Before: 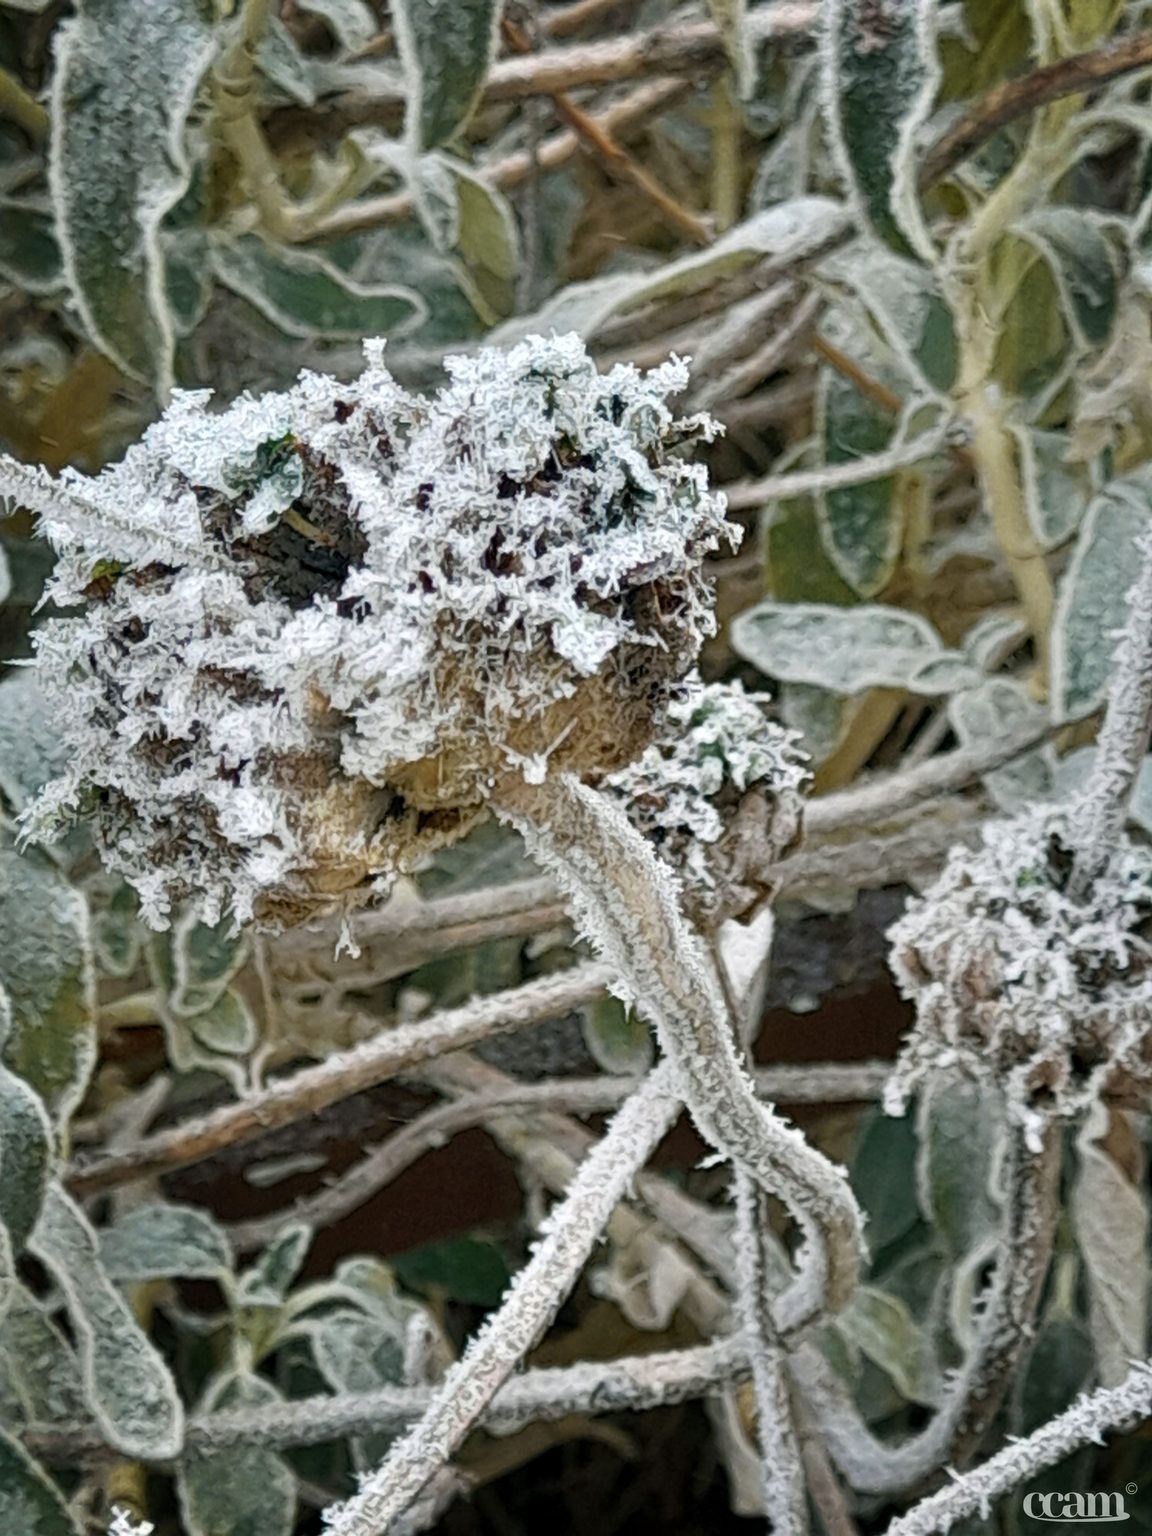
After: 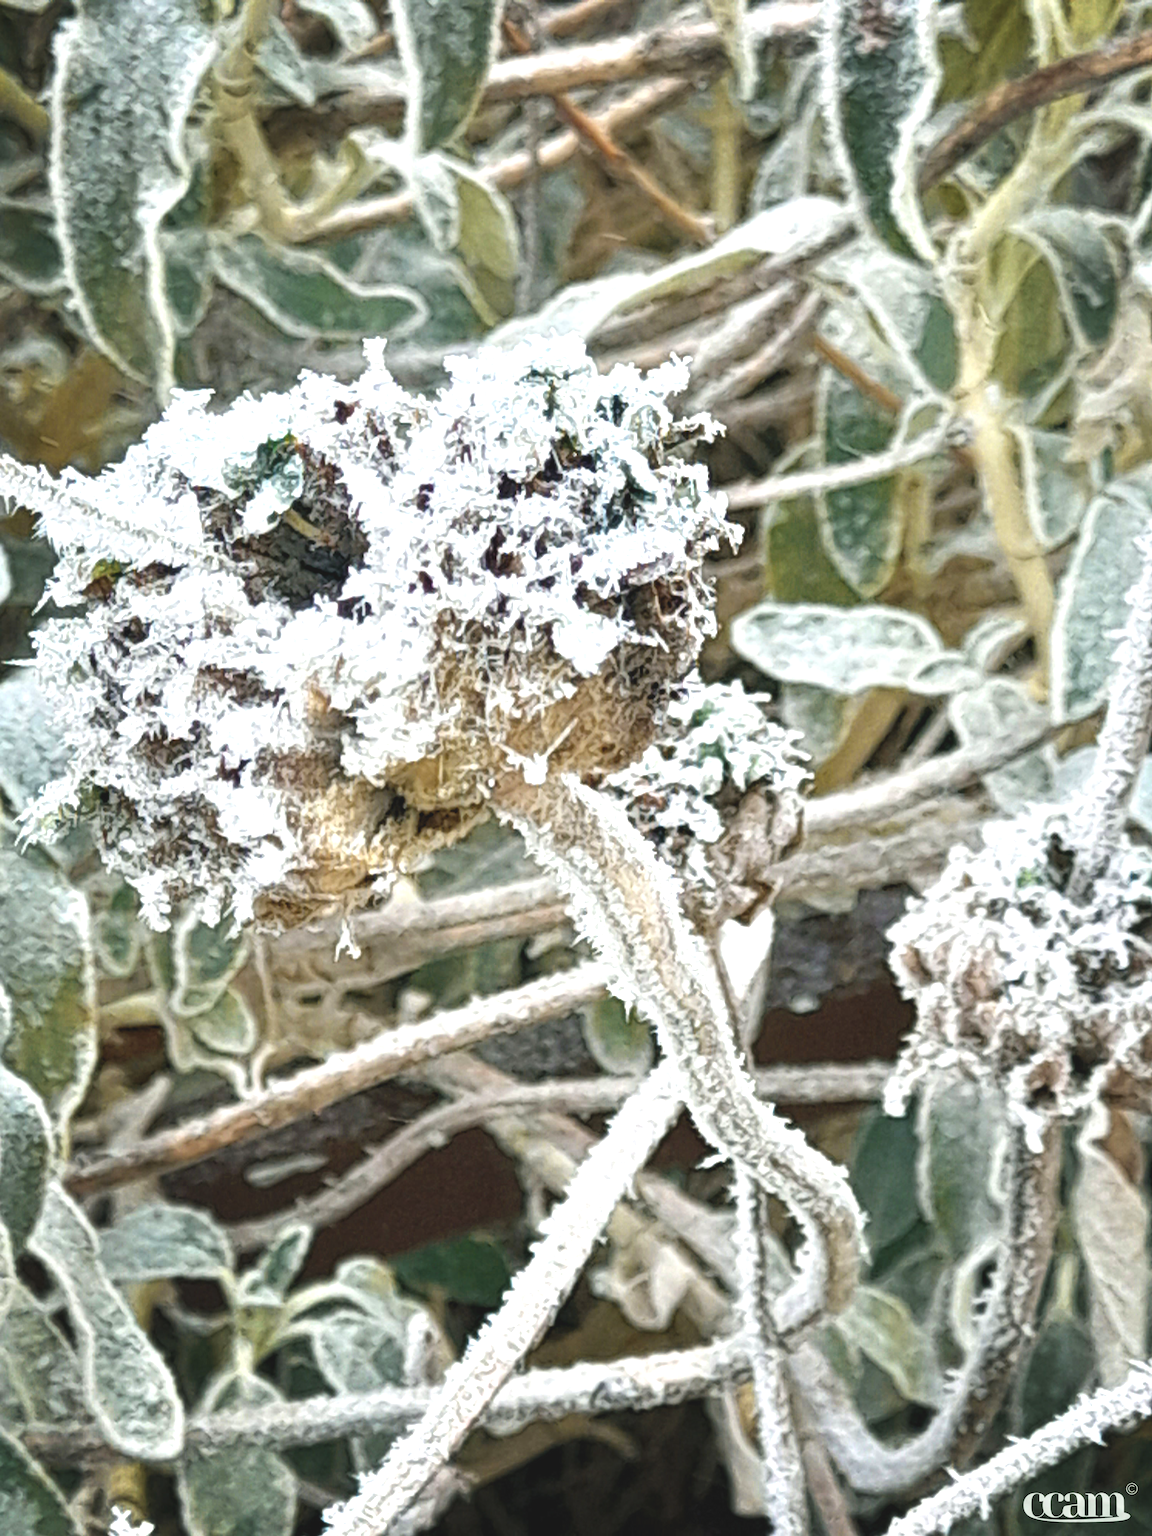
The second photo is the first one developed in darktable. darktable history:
contrast brightness saturation: saturation -0.05
exposure: black level correction -0.005, exposure 1.002 EV, compensate highlight preservation false
